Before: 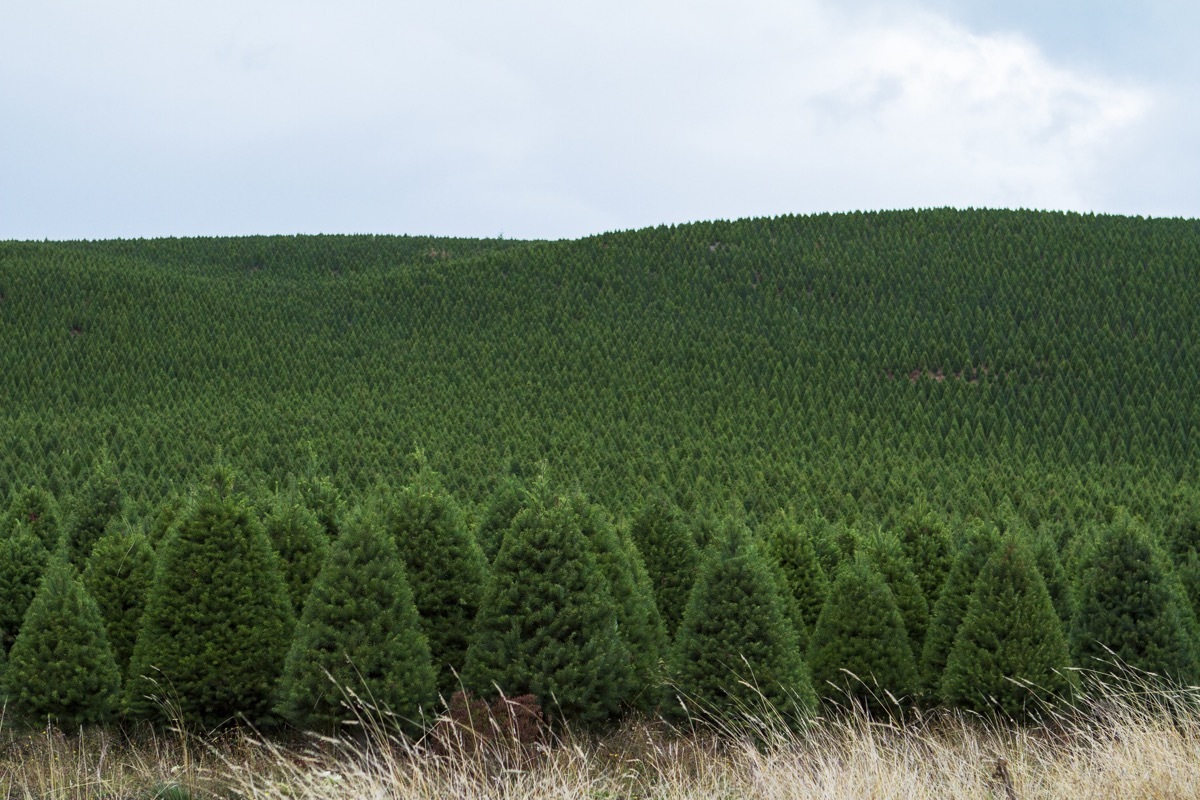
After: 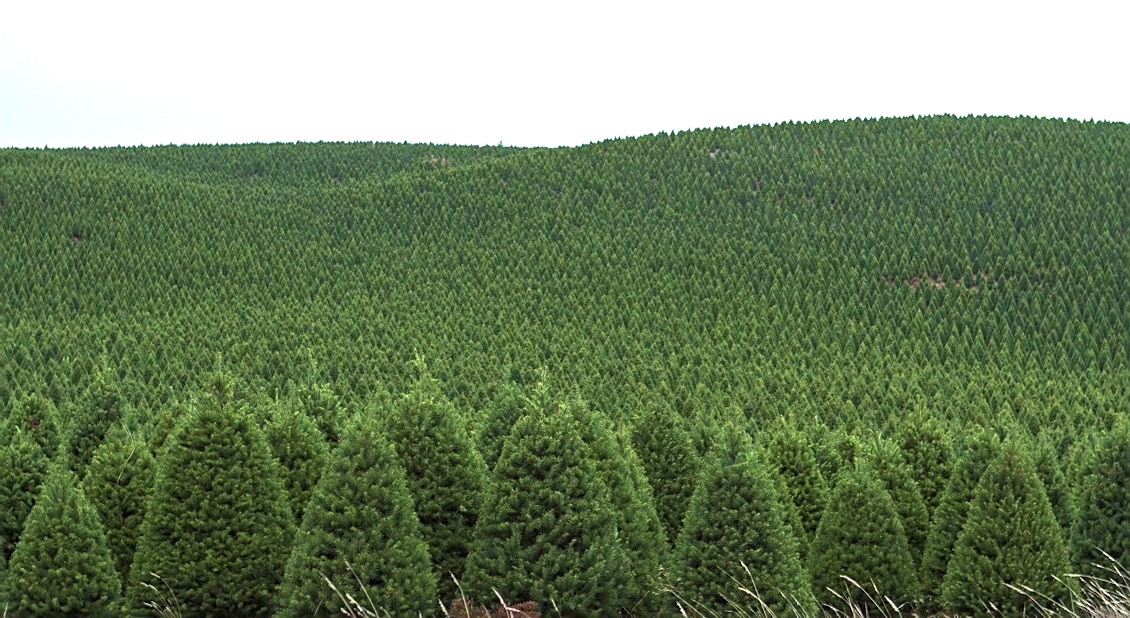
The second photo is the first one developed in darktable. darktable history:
crop and rotate: angle 0.035°, top 11.612%, right 5.738%, bottom 10.995%
haze removal: compatibility mode true, adaptive false
exposure: black level correction -0.002, exposure 0.713 EV, compensate highlight preservation false
velvia: on, module defaults
color balance rgb: perceptual saturation grading › global saturation 0.608%
sharpen: on, module defaults
contrast brightness saturation: saturation -0.104
local contrast: detail 110%
